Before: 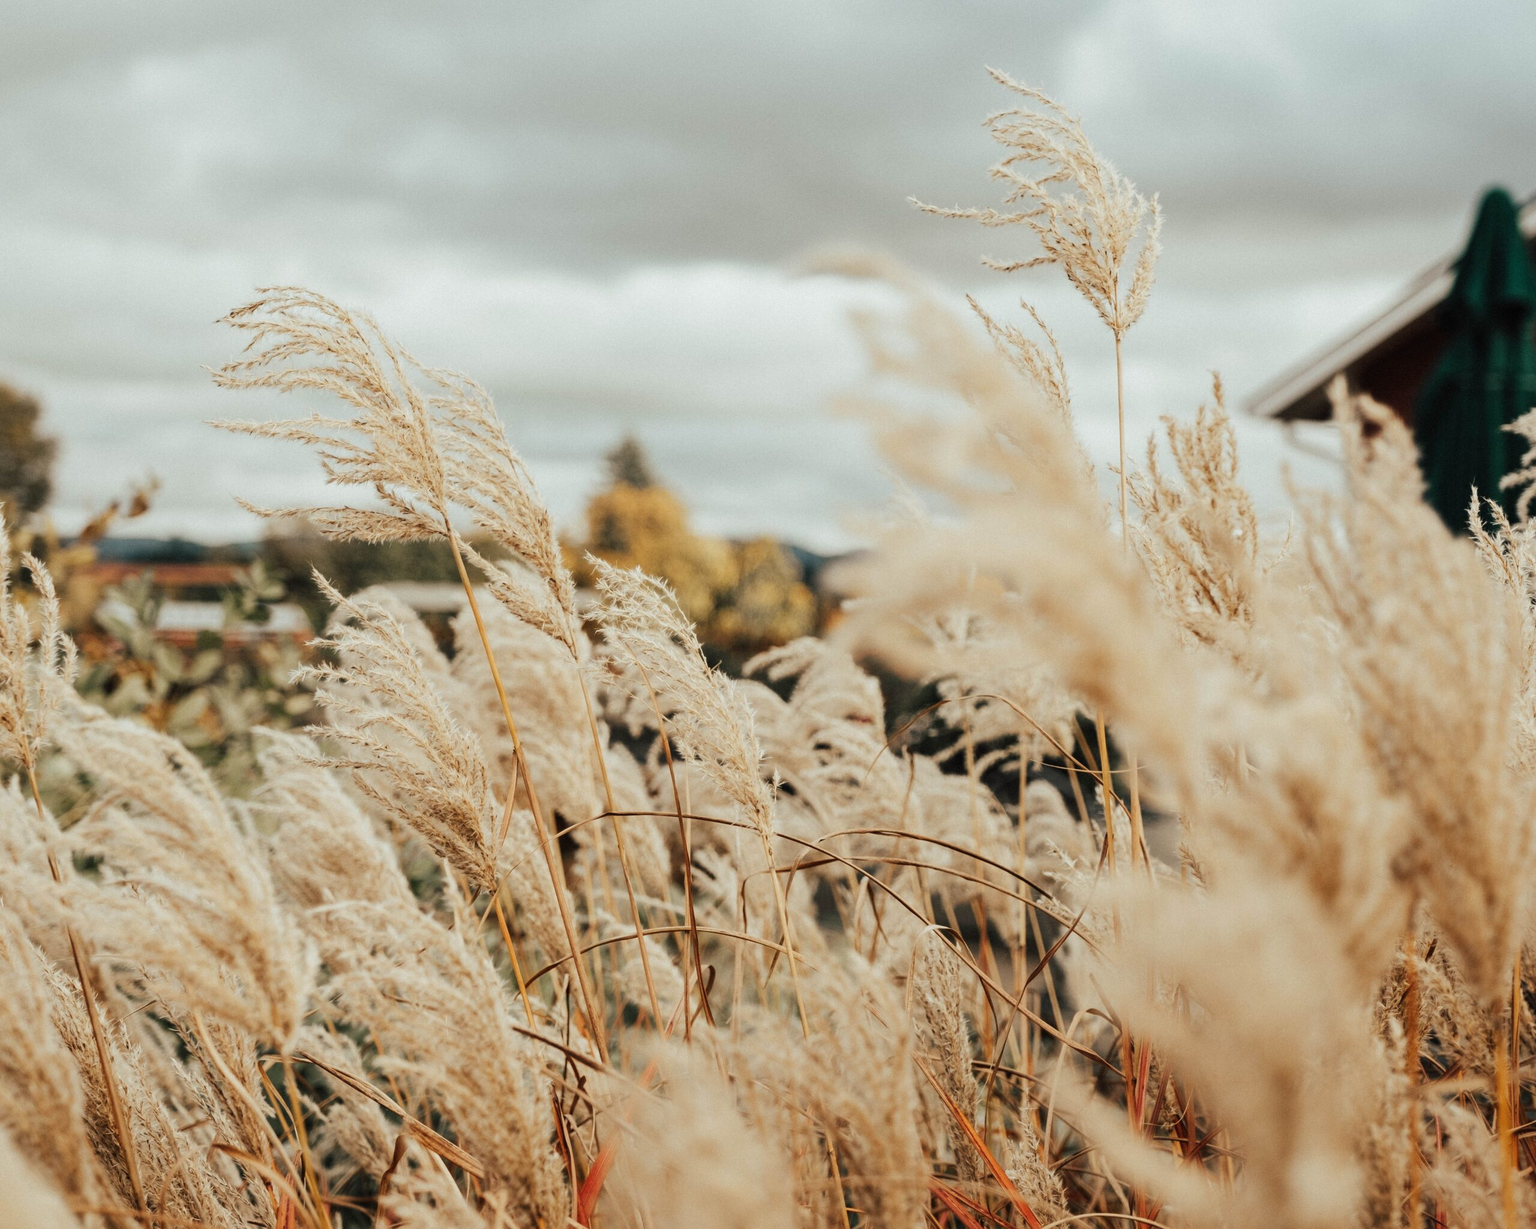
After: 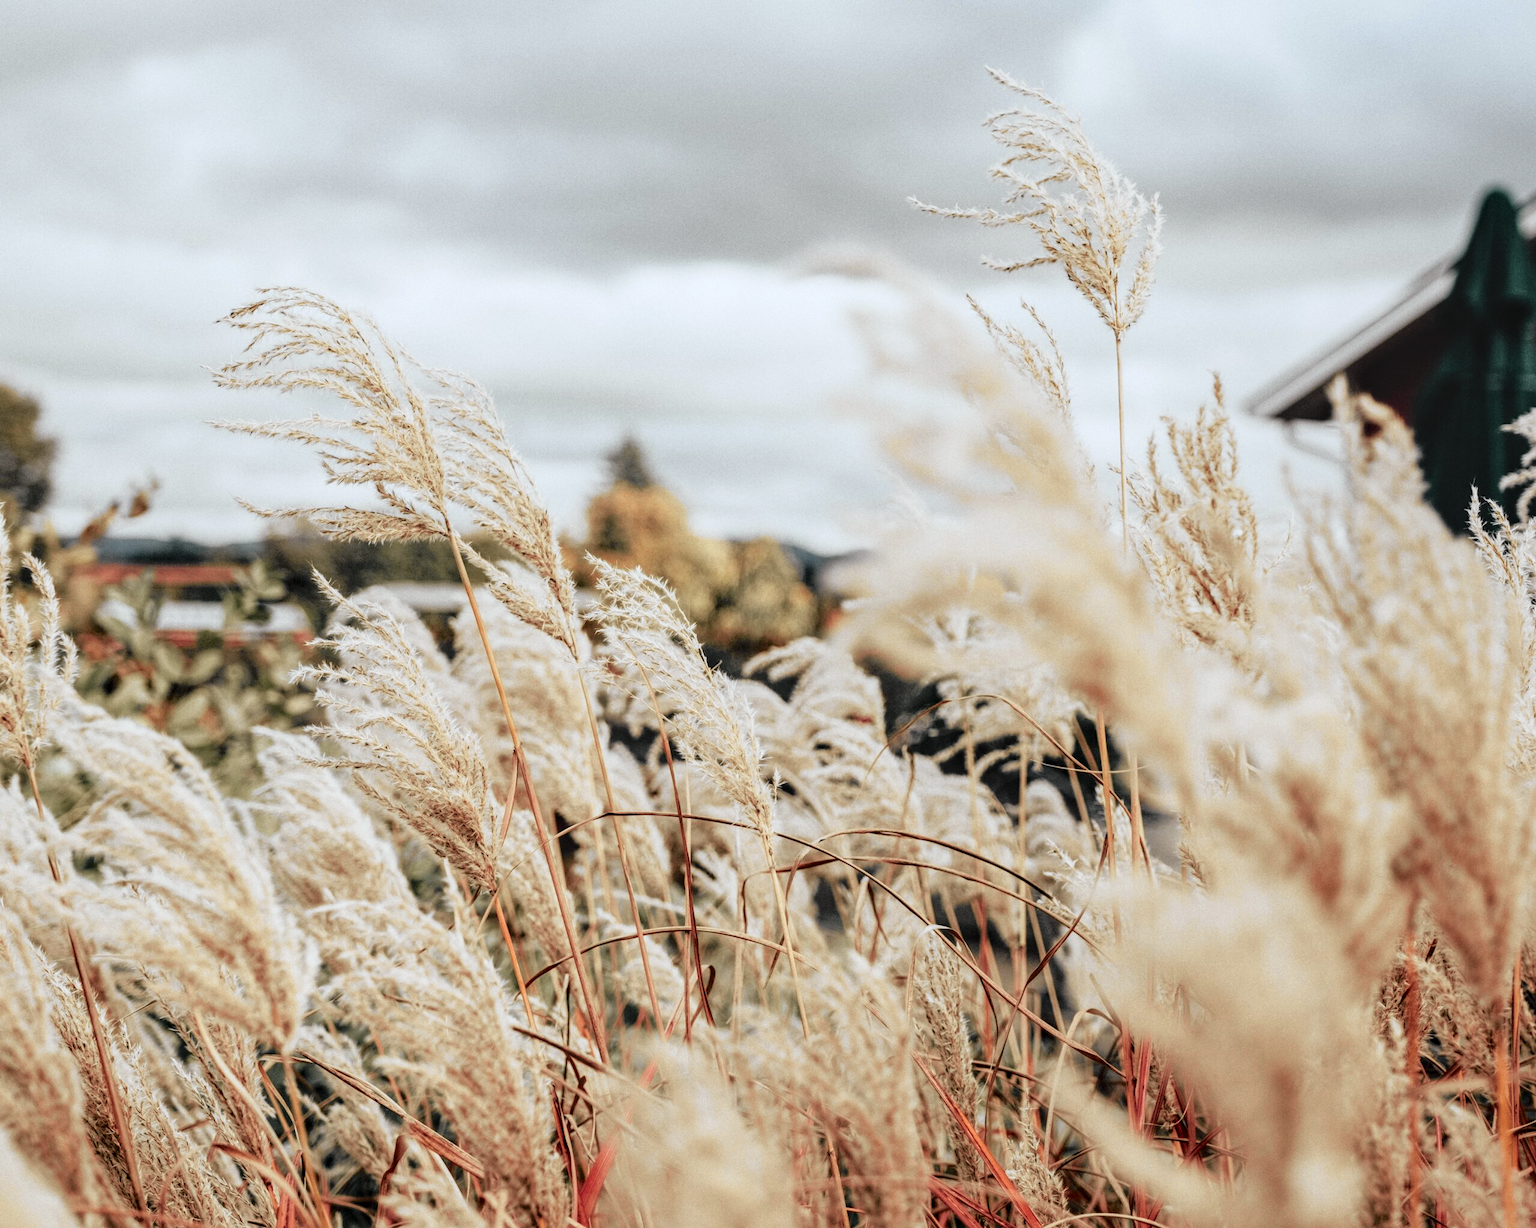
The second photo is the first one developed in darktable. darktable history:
color calibration: illuminant as shot in camera, x 0.358, y 0.373, temperature 4628.91 K
tone curve: curves: ch0 [(0, 0.009) (0.105, 0.08) (0.195, 0.18) (0.283, 0.316) (0.384, 0.434) (0.485, 0.531) (0.638, 0.69) (0.81, 0.872) (1, 0.977)]; ch1 [(0, 0) (0.161, 0.092) (0.35, 0.33) (0.379, 0.401) (0.456, 0.469) (0.502, 0.5) (0.525, 0.518) (0.586, 0.617) (0.635, 0.655) (1, 1)]; ch2 [(0, 0) (0.371, 0.362) (0.437, 0.437) (0.48, 0.49) (0.53, 0.515) (0.56, 0.571) (0.622, 0.606) (1, 1)], color space Lab, independent channels, preserve colors none
local contrast: on, module defaults
